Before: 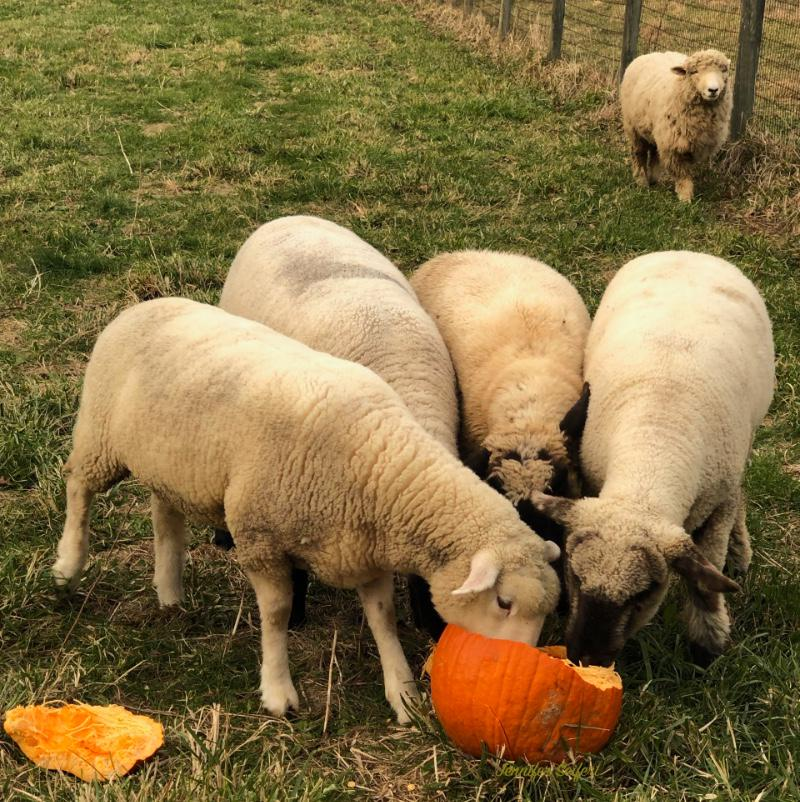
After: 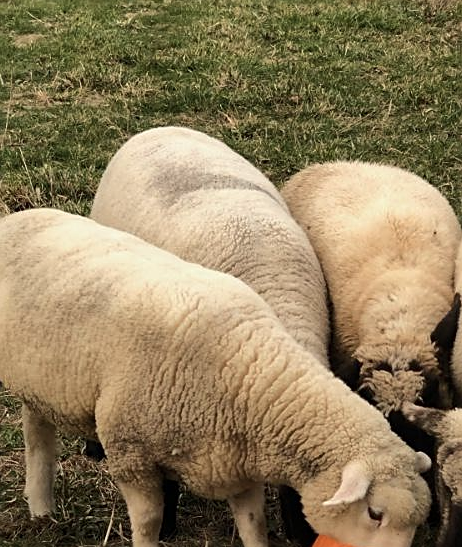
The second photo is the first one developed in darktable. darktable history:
shadows and highlights: radius 118.69, shadows 42.21, highlights -61.56, soften with gaussian
sharpen: on, module defaults
crop: left 16.202%, top 11.208%, right 26.045%, bottom 20.557%
contrast brightness saturation: contrast 0.06, brightness -0.01, saturation -0.23
